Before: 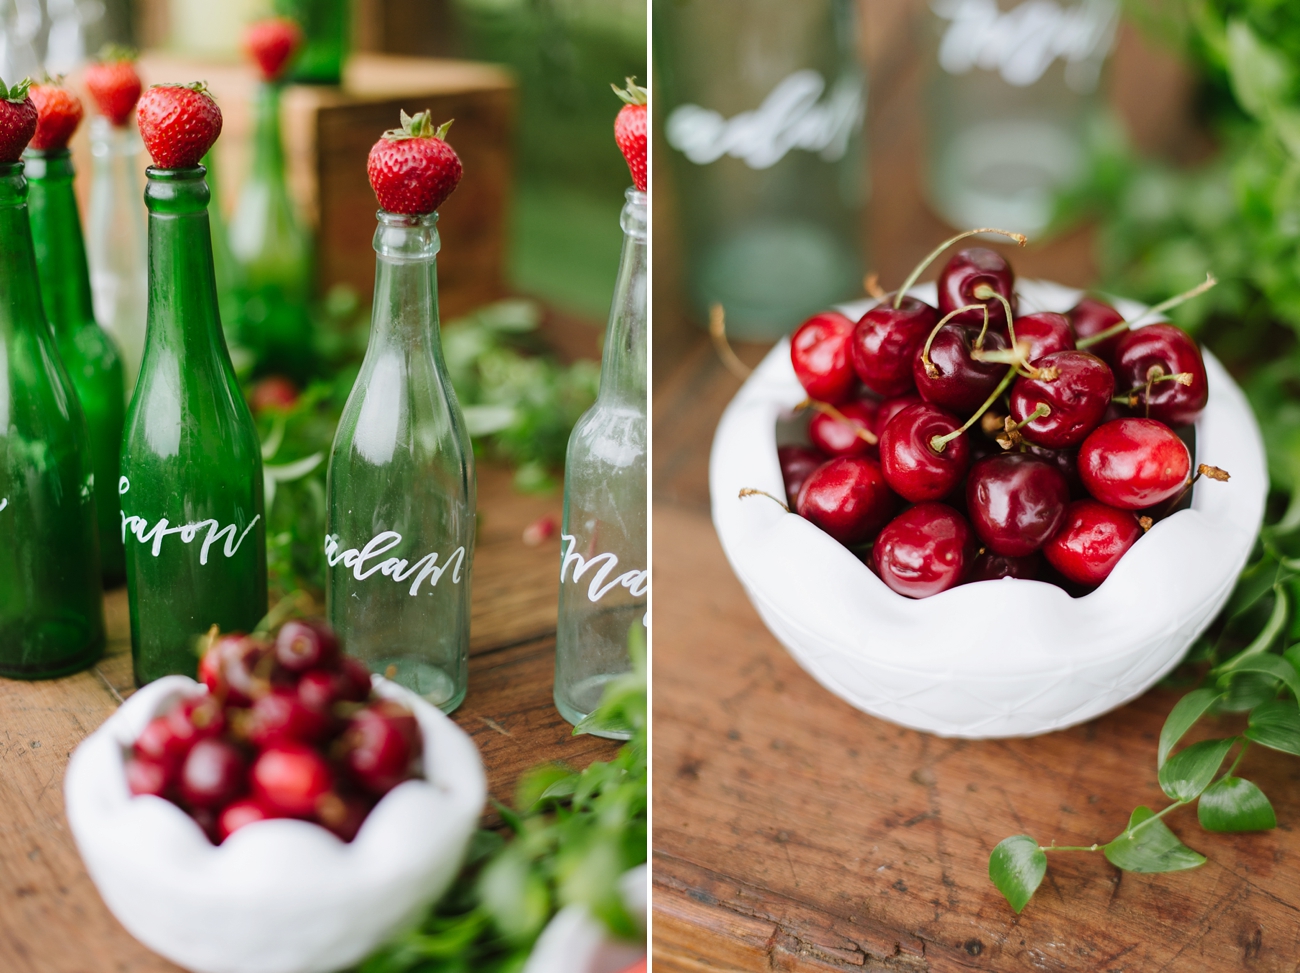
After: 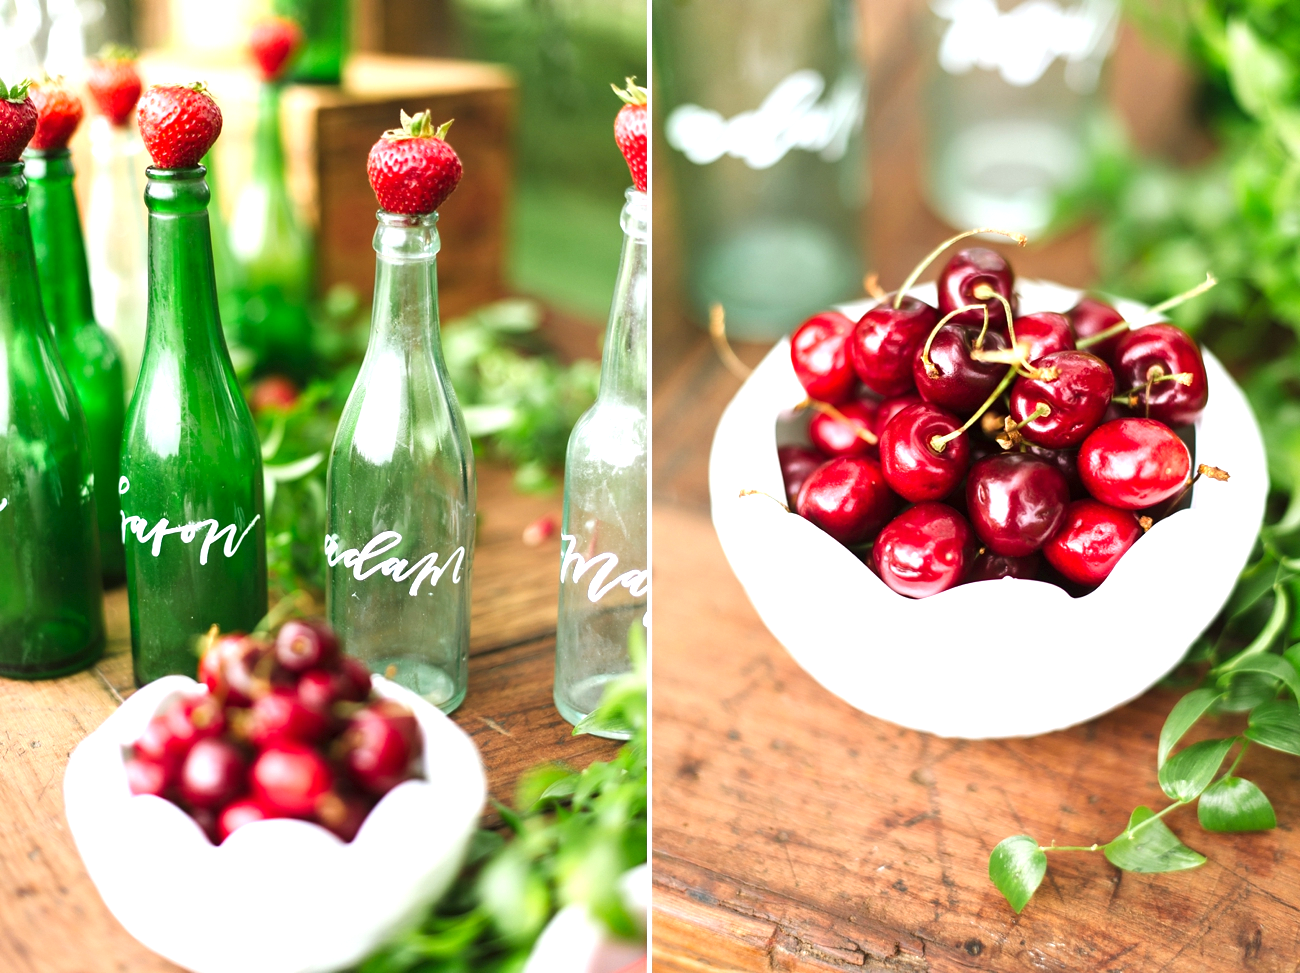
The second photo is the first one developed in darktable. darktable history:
exposure: black level correction 0.001, exposure 1.128 EV, compensate highlight preservation false
